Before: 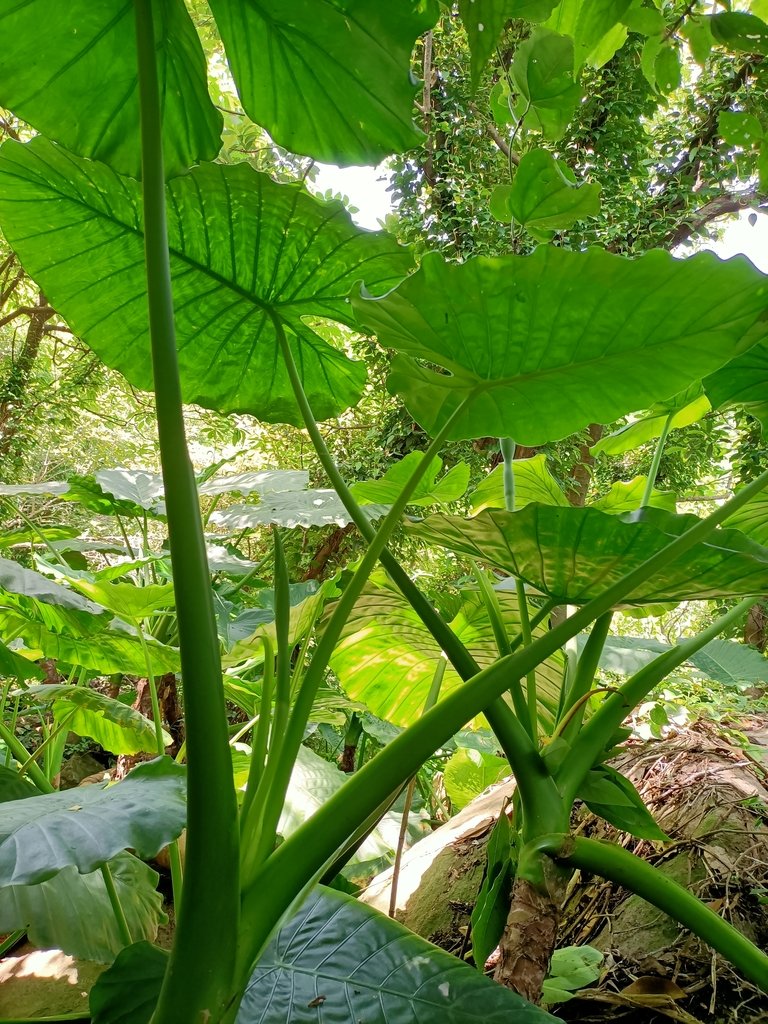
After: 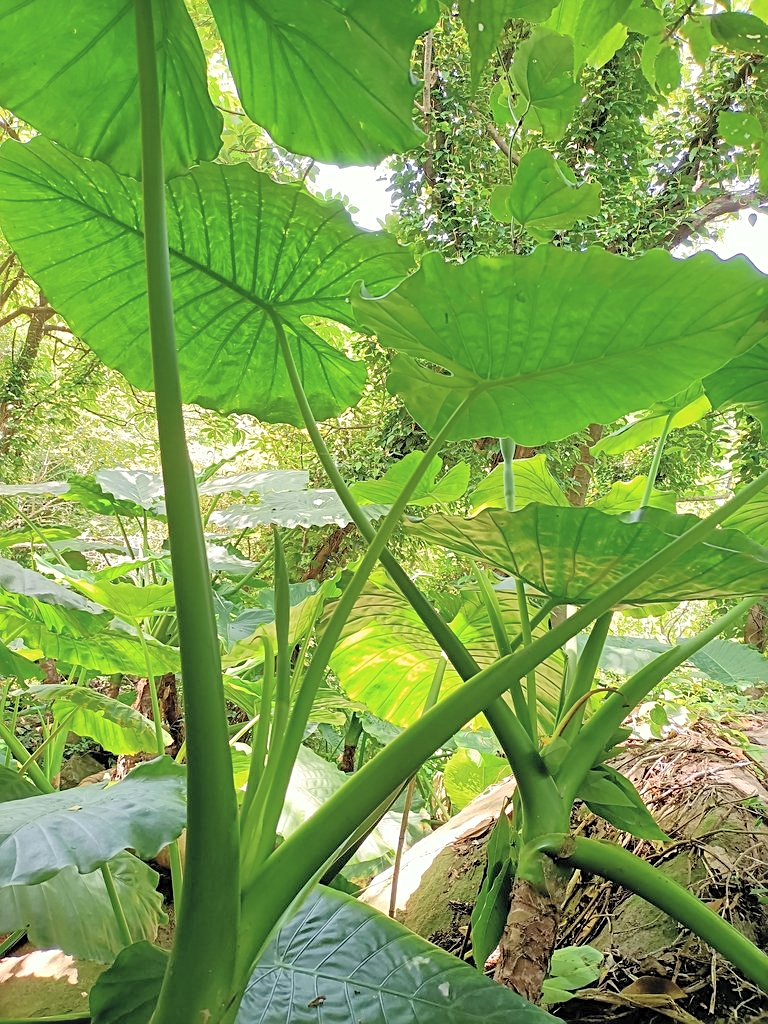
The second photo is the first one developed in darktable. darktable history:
exposure: compensate highlight preservation false
sharpen: on, module defaults
contrast brightness saturation: brightness 0.274
